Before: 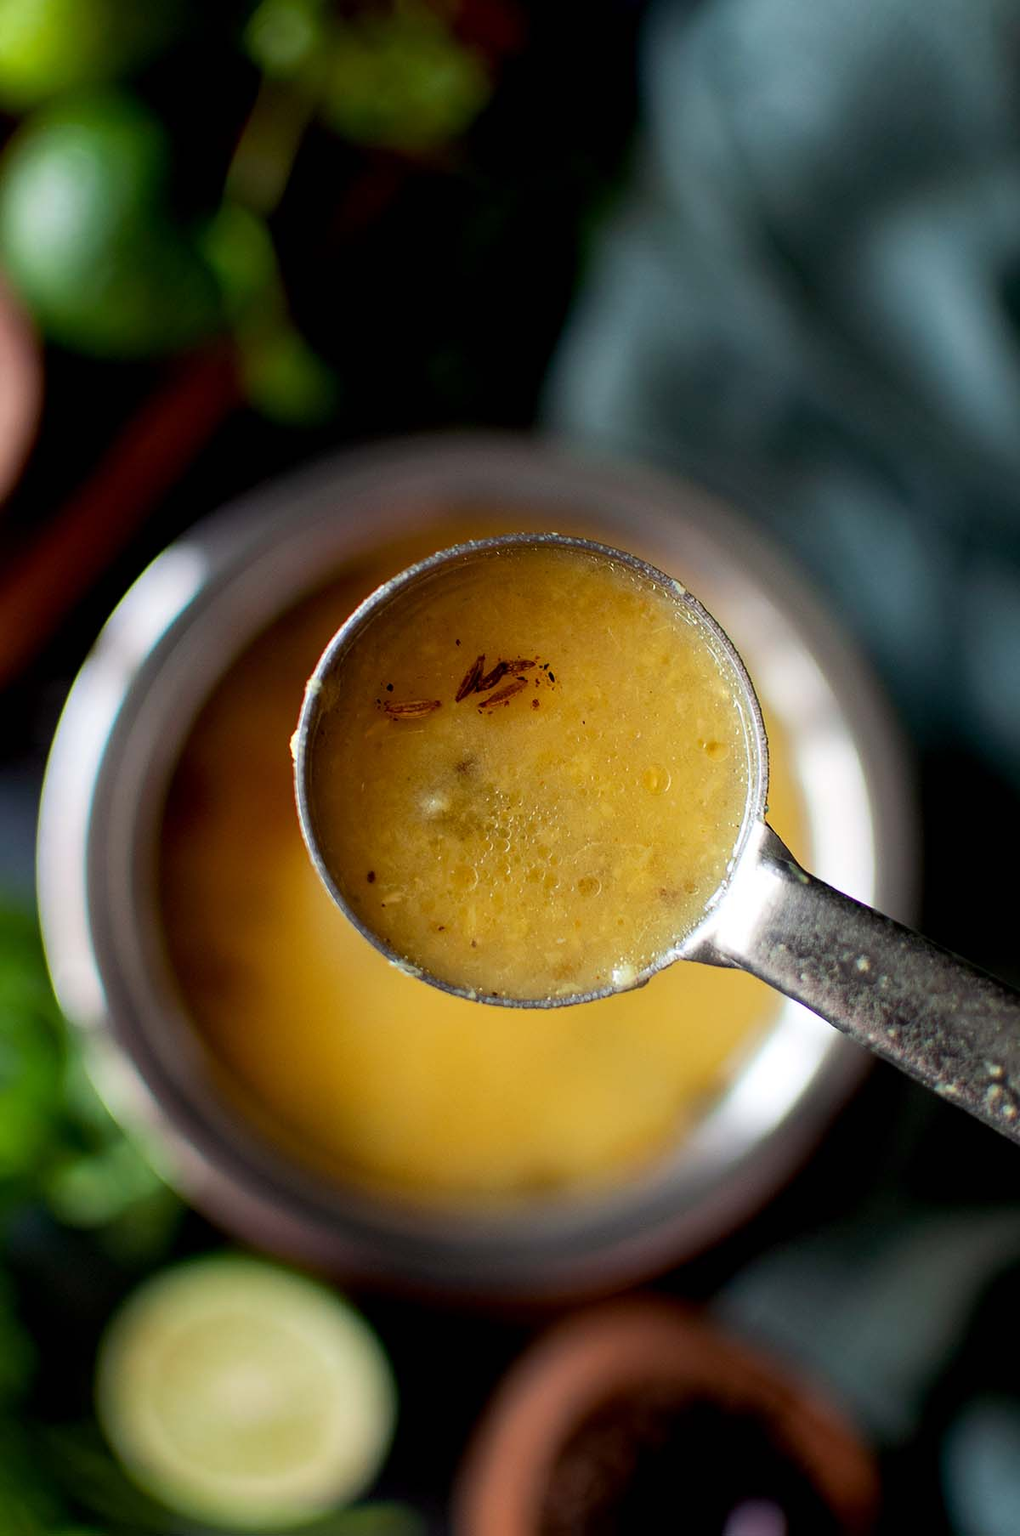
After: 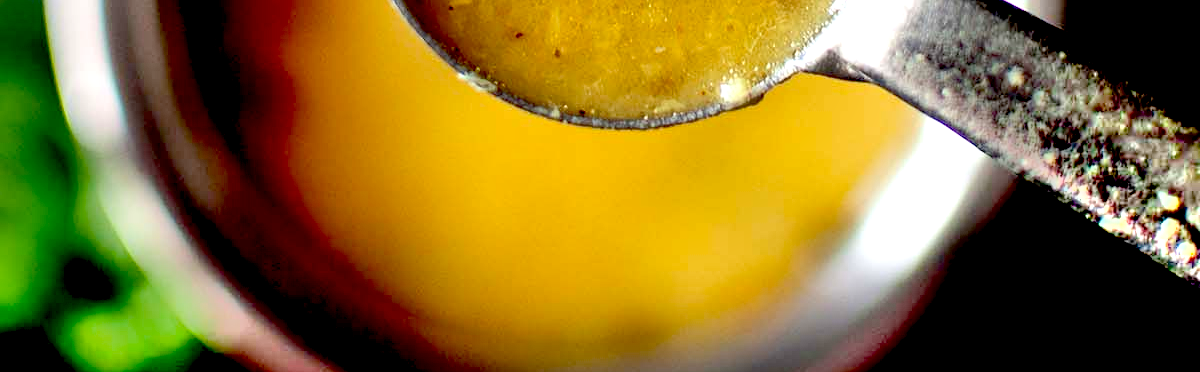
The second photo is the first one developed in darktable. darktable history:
shadows and highlights: soften with gaussian
crop and rotate: top 58.521%, bottom 20.888%
exposure: black level correction 0.042, exposure 0.499 EV, compensate highlight preservation false
